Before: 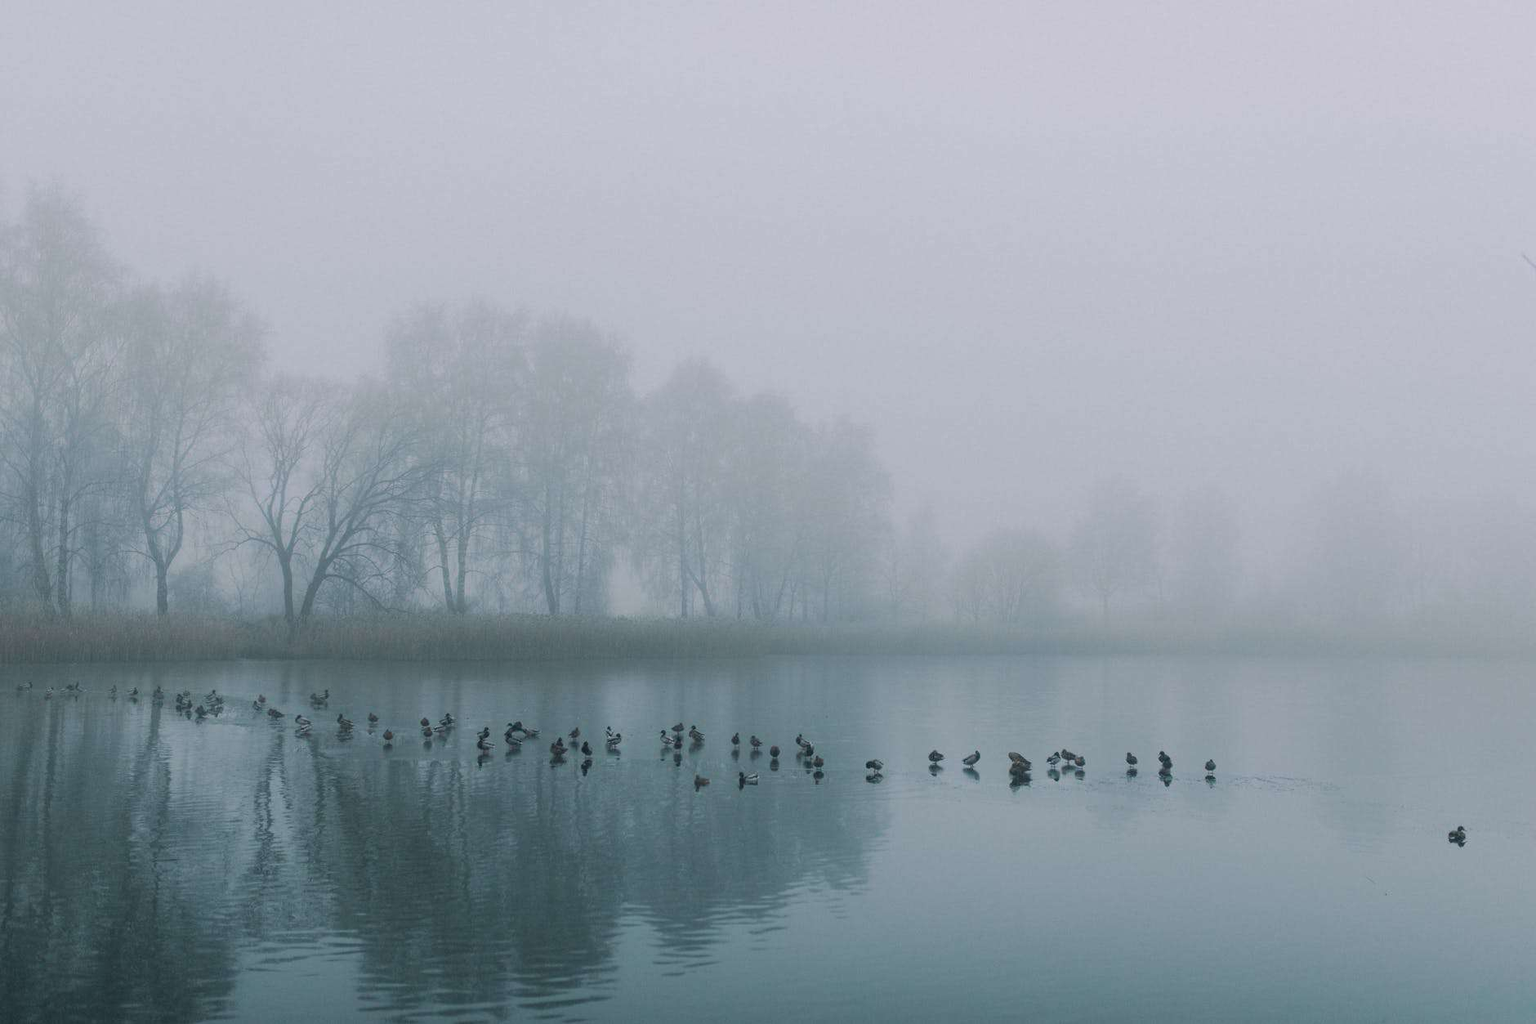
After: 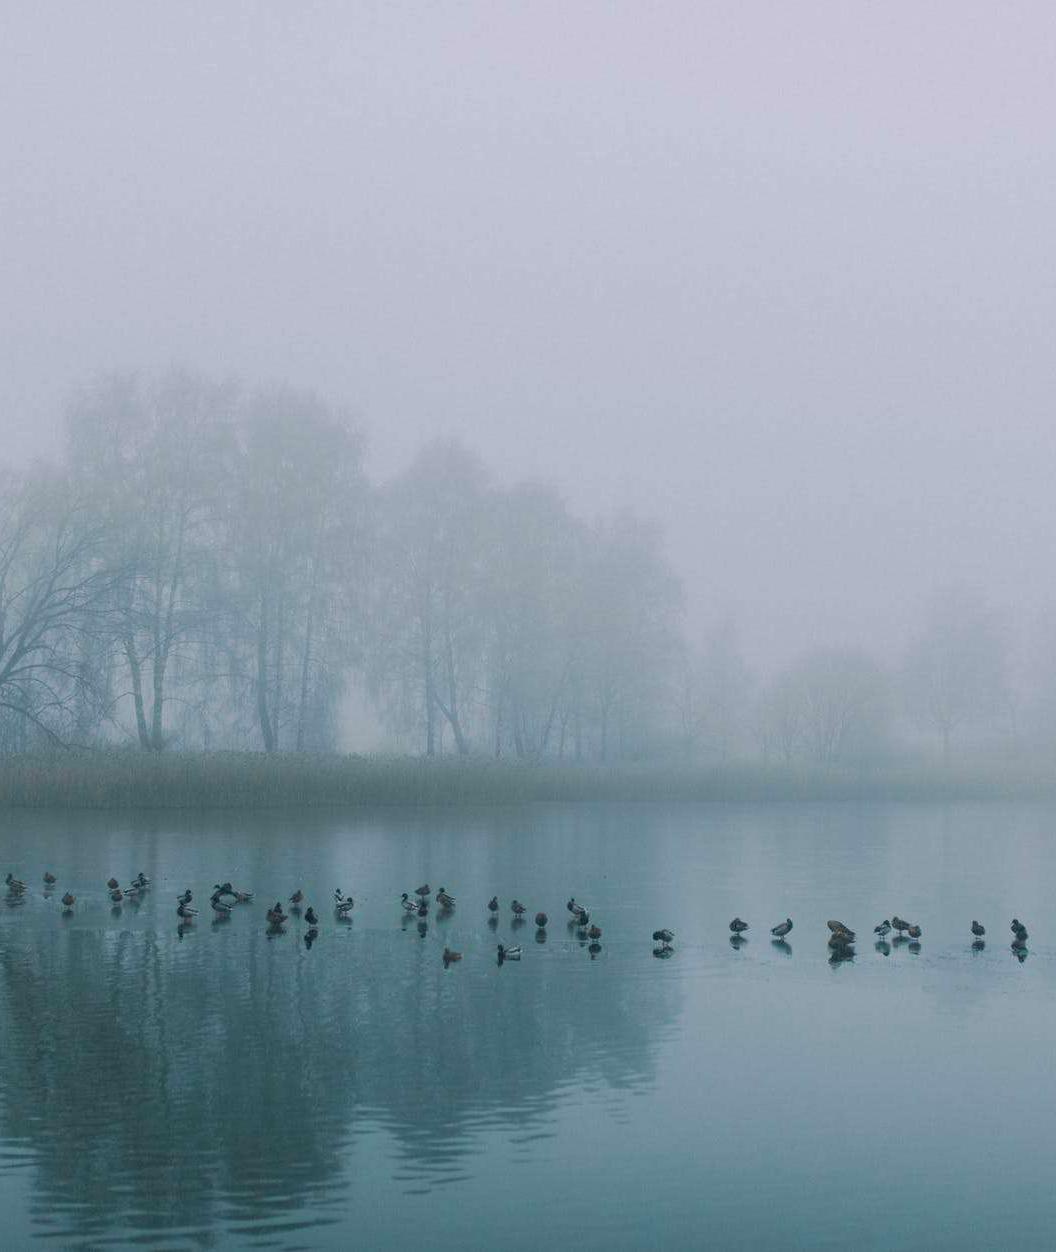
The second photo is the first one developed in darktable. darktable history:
crop: left 21.674%, right 22.086%
color balance rgb: perceptual saturation grading › global saturation 25%, global vibrance 20%
